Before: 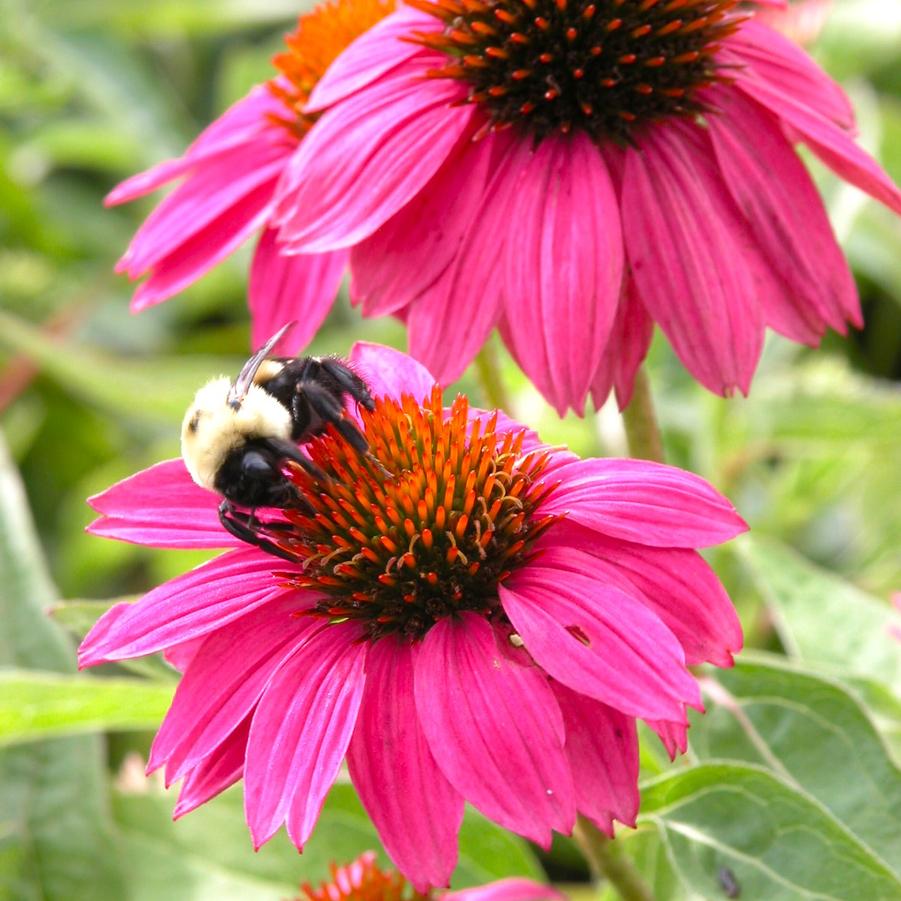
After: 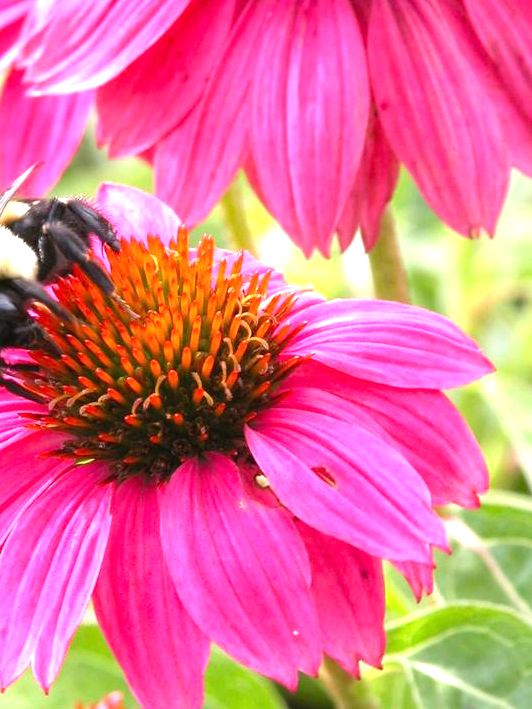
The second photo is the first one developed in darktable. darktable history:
exposure: exposure 0.785 EV, compensate highlight preservation false
crop and rotate: left 28.256%, top 17.734%, right 12.656%, bottom 3.573%
